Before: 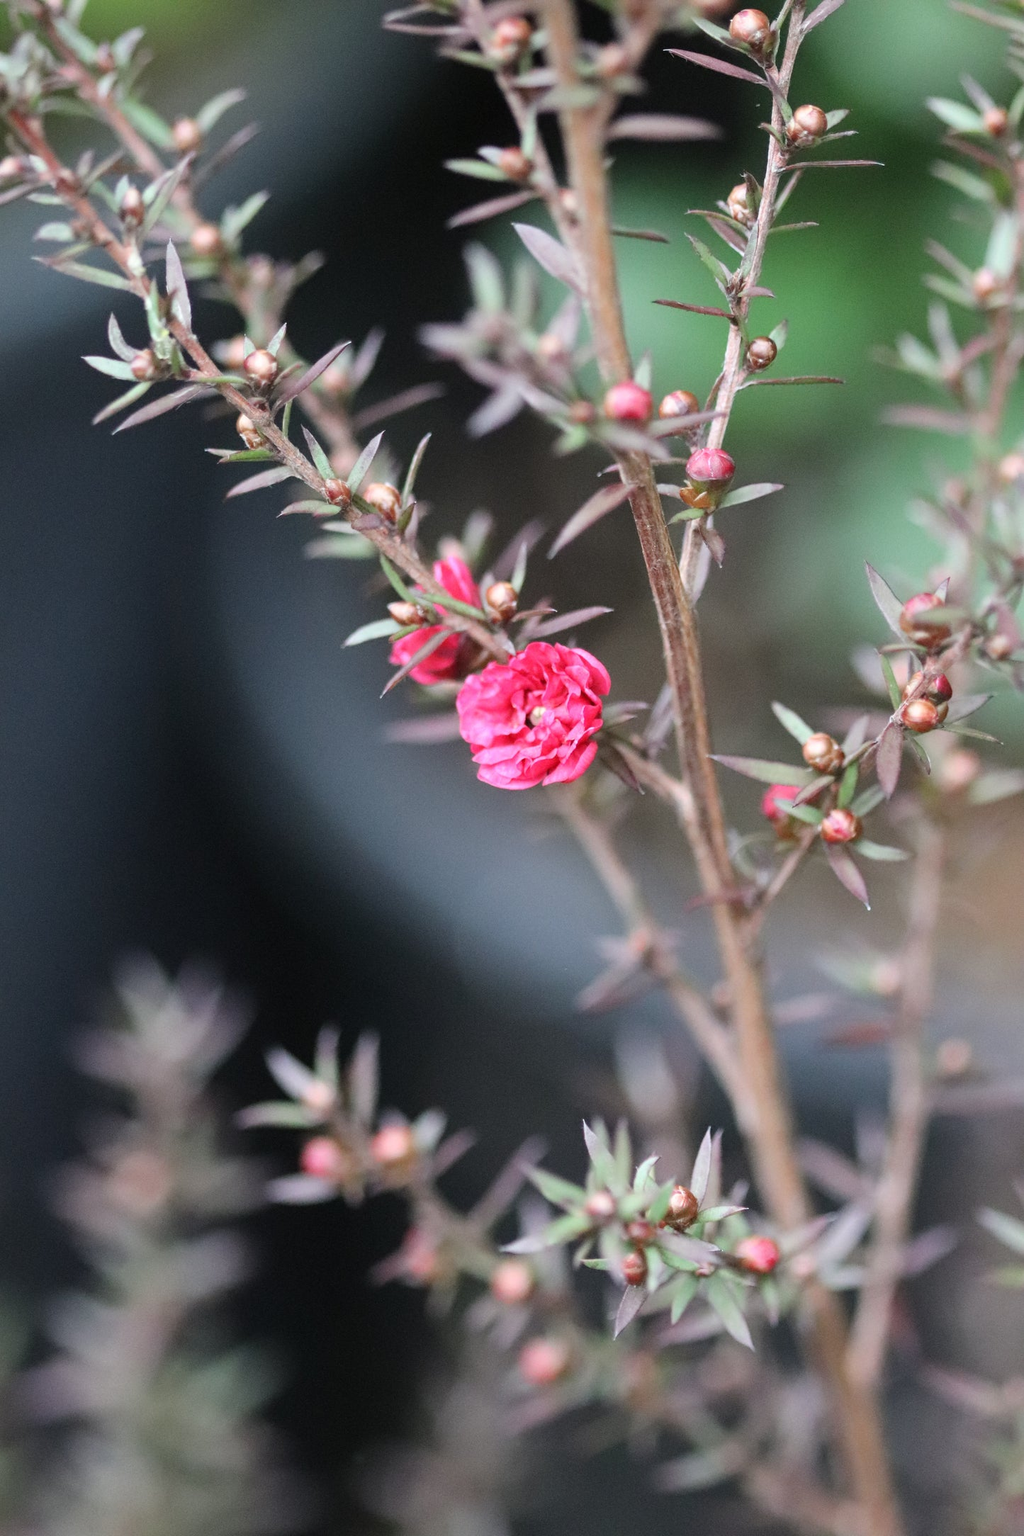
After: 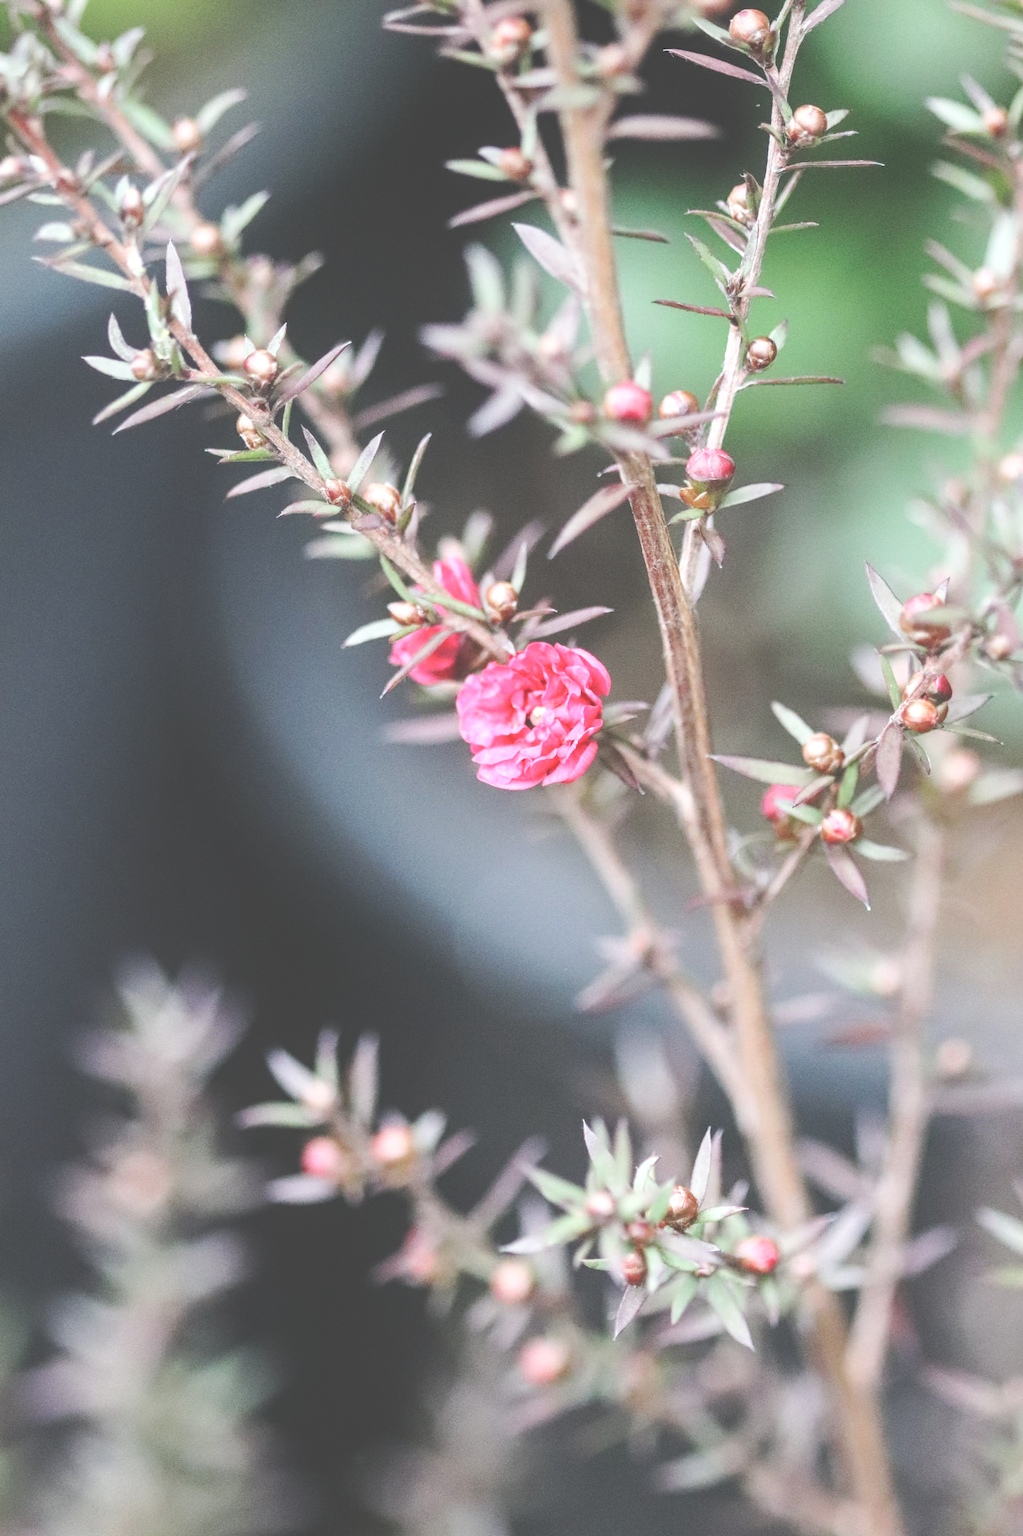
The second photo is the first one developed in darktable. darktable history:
local contrast: on, module defaults
exposure: black level correction -0.062, exposure -0.05 EV, compensate highlight preservation false
base curve: curves: ch0 [(0, 0) (0.032, 0.025) (0.121, 0.166) (0.206, 0.329) (0.605, 0.79) (1, 1)], preserve colors none
